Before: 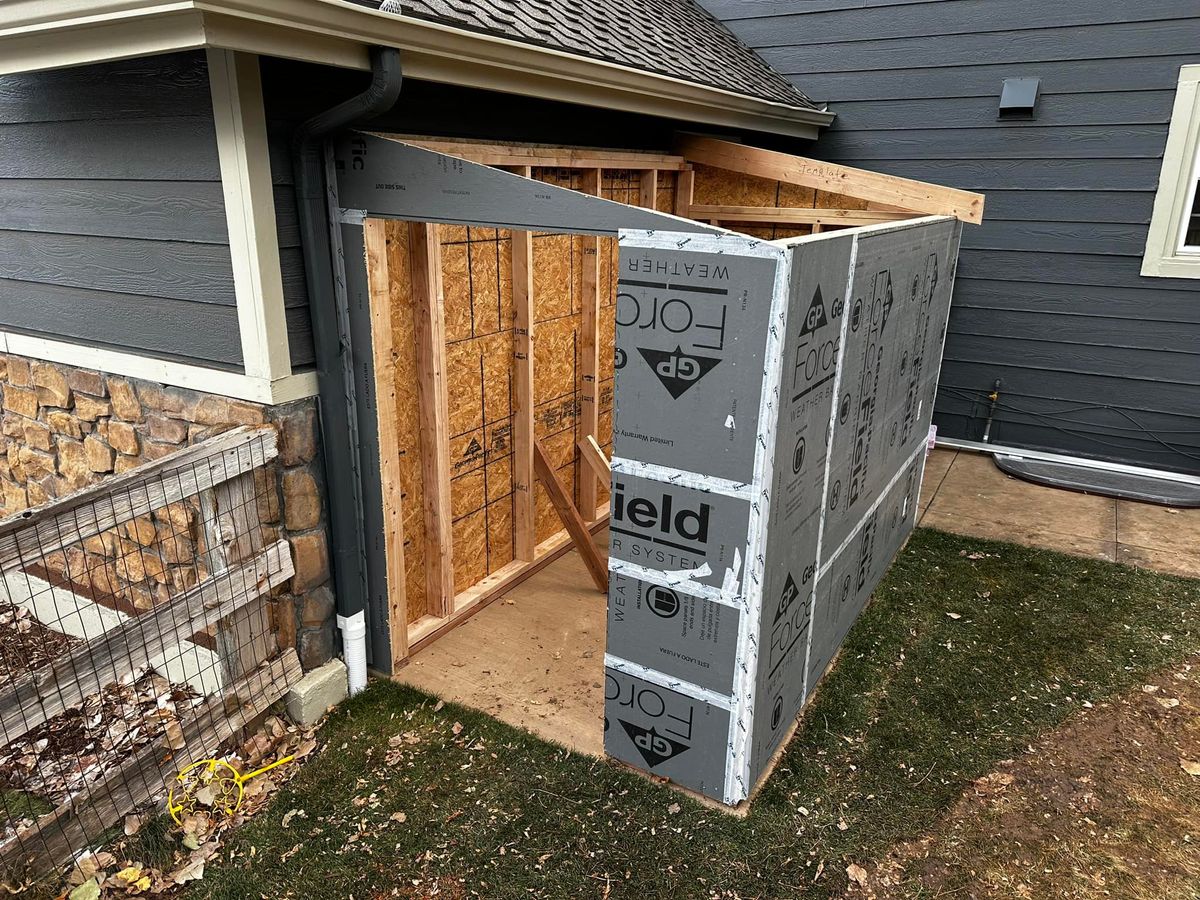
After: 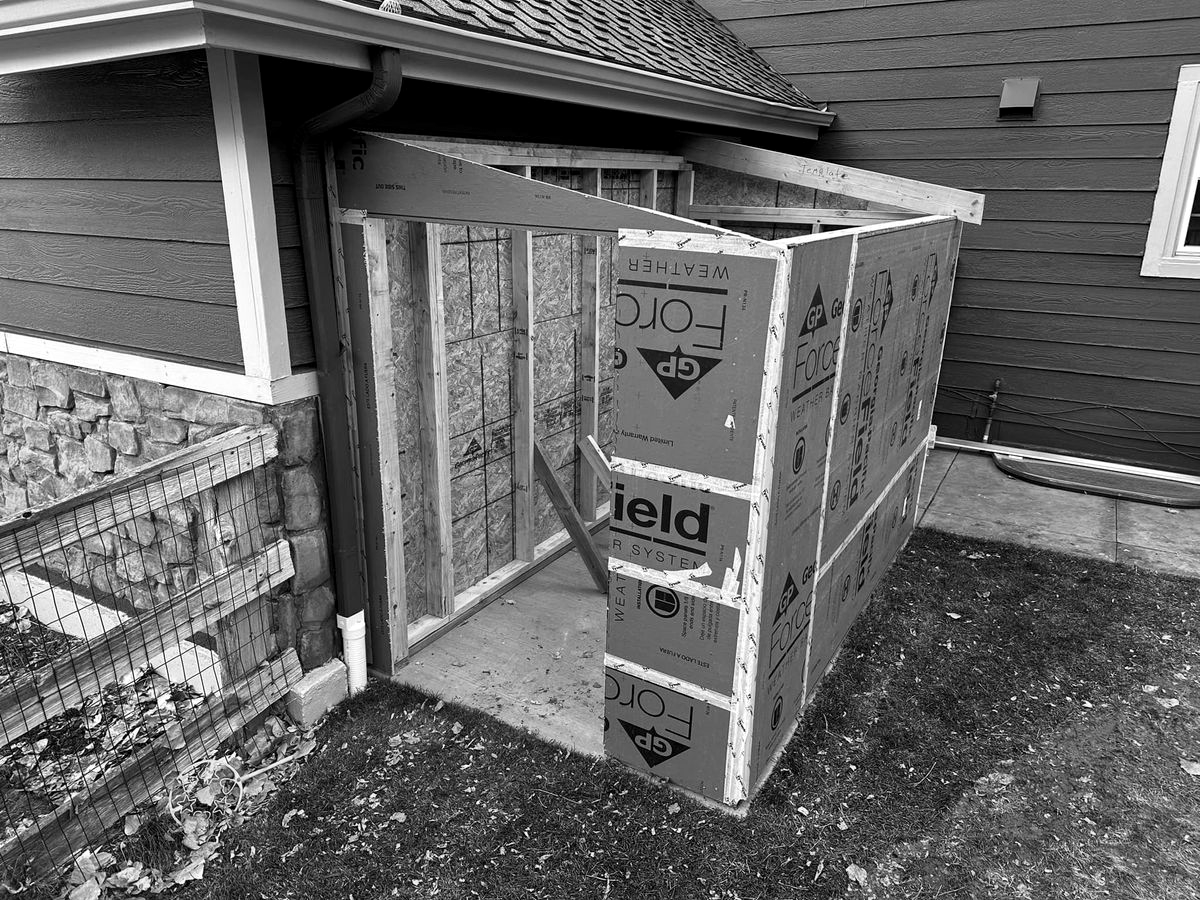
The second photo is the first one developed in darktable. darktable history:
local contrast: mode bilateral grid, contrast 20, coarseness 50, detail 120%, midtone range 0.2
monochrome: a -3.63, b -0.465
exposure: exposure 0.02 EV, compensate highlight preservation false
